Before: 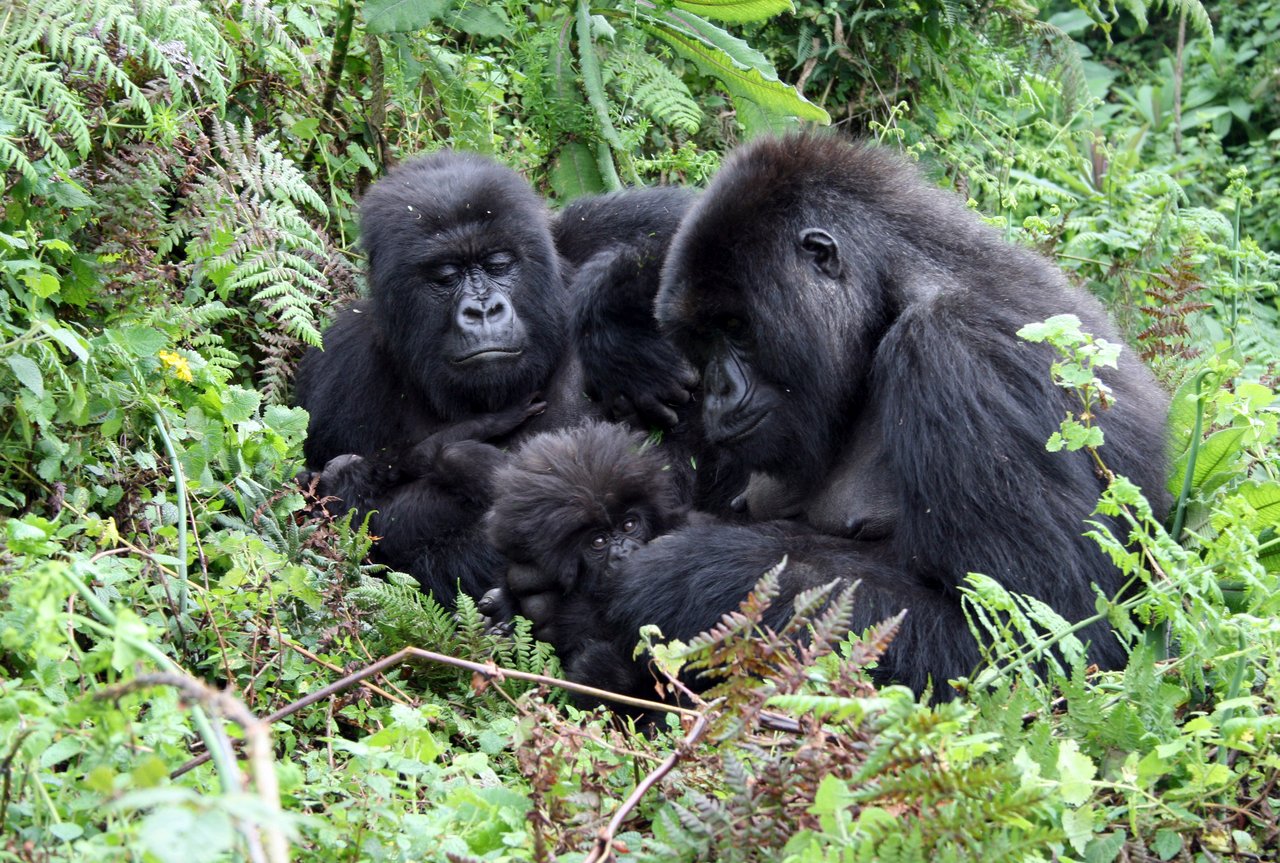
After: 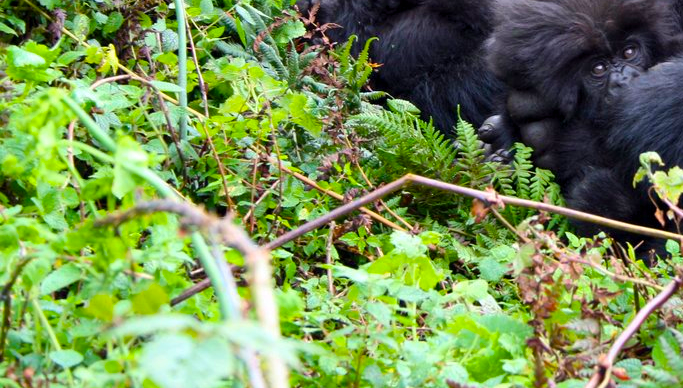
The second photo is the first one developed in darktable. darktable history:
shadows and highlights: shadows 36.79, highlights -27.86, soften with gaussian
color balance rgb: perceptual saturation grading › global saturation 29.562%, global vibrance 39.579%
crop and rotate: top 54.902%, right 46.594%, bottom 0.126%
